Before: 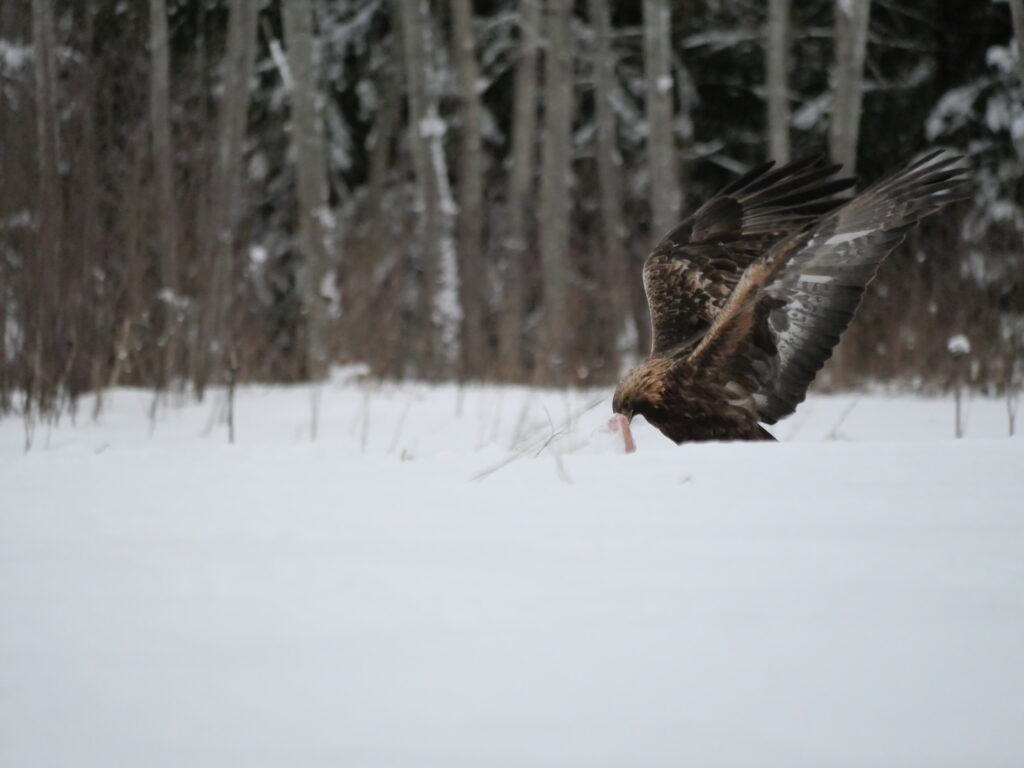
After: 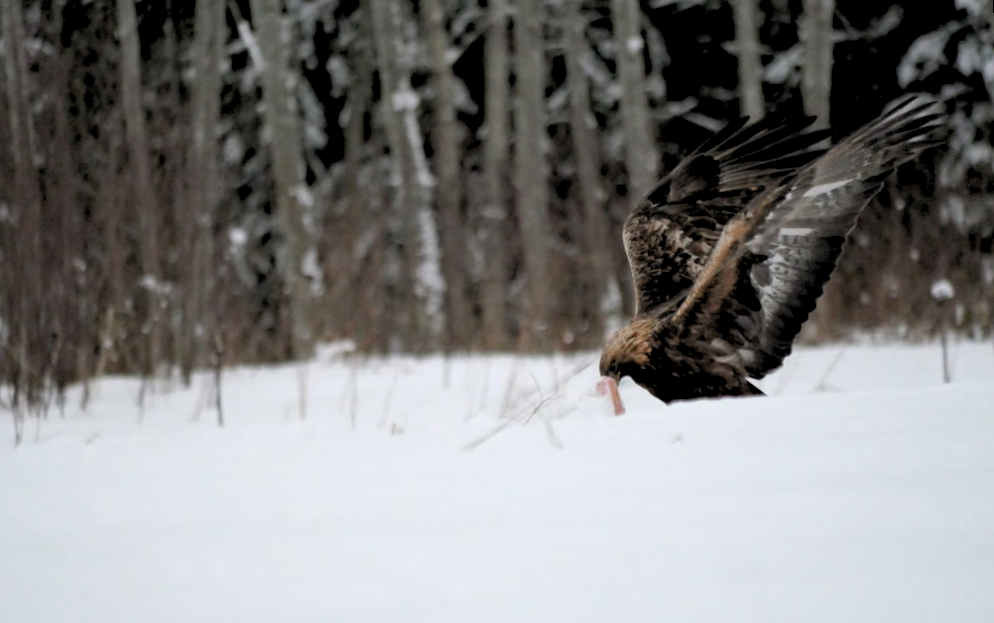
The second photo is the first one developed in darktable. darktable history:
rgb levels: levels [[0.013, 0.434, 0.89], [0, 0.5, 1], [0, 0.5, 1]]
crop and rotate: top 0%, bottom 11.49%
haze removal: compatibility mode true, adaptive false
rotate and perspective: rotation -3°, crop left 0.031, crop right 0.968, crop top 0.07, crop bottom 0.93
